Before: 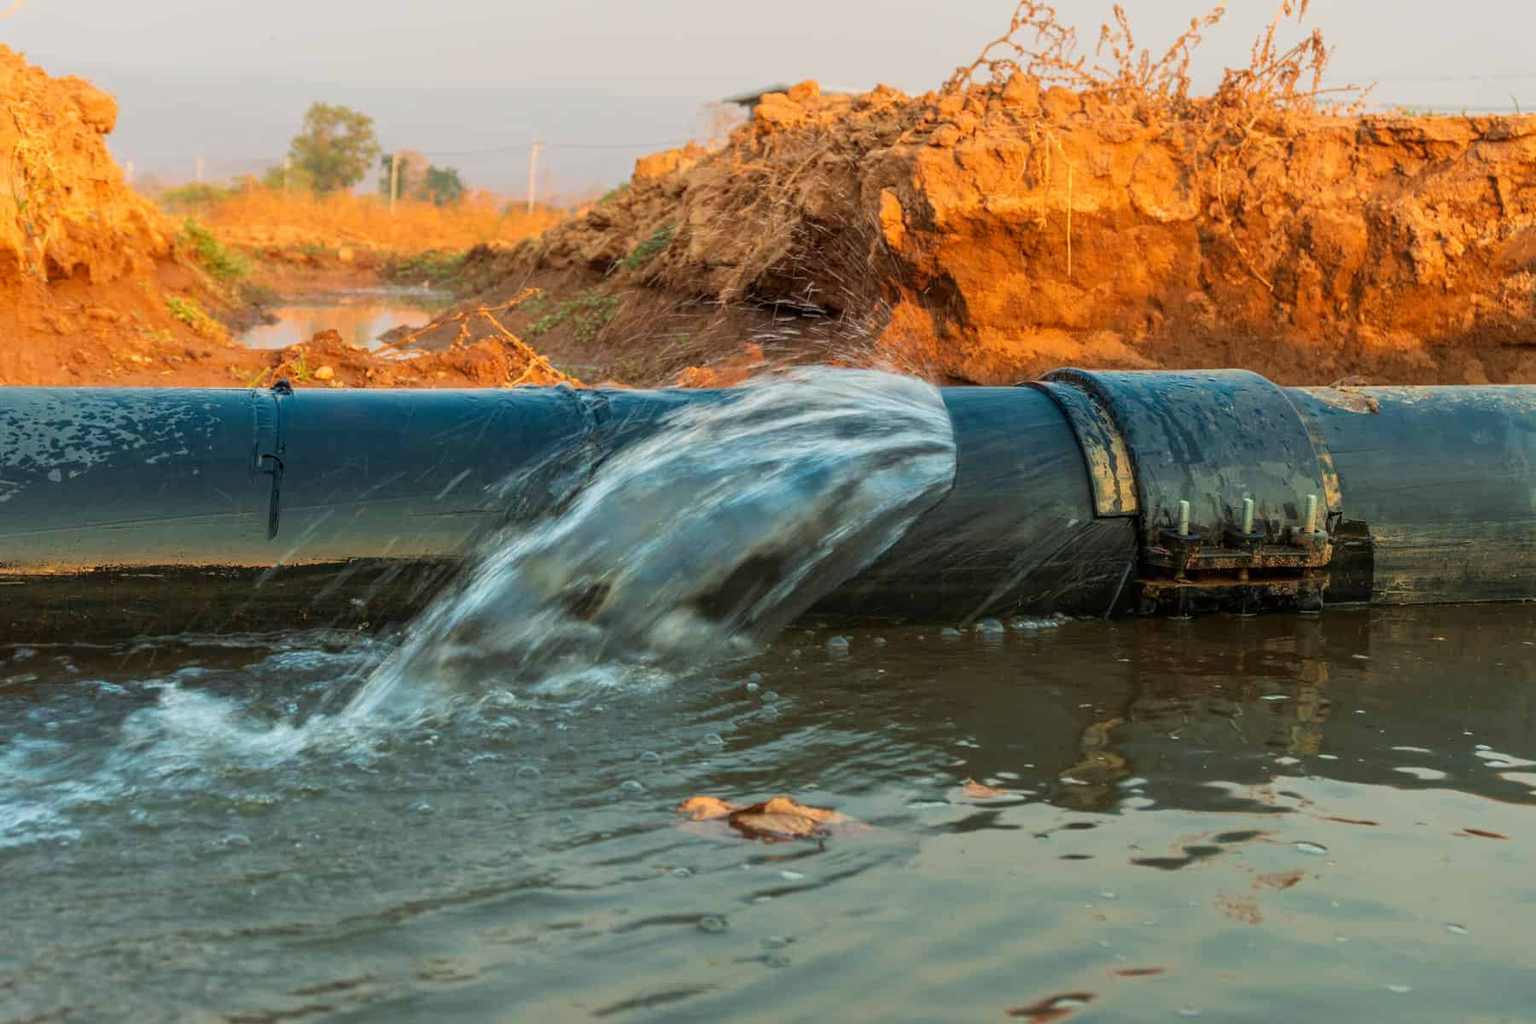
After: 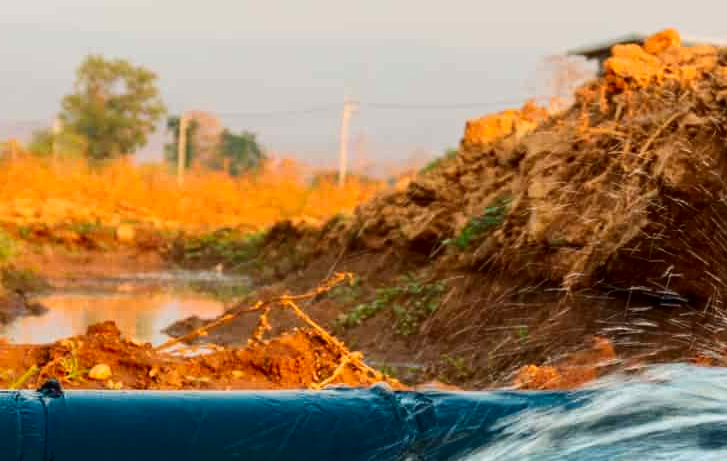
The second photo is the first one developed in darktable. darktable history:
contrast brightness saturation: contrast 0.205, brightness -0.114, saturation 0.205
crop: left 15.572%, top 5.448%, right 44.017%, bottom 56.104%
